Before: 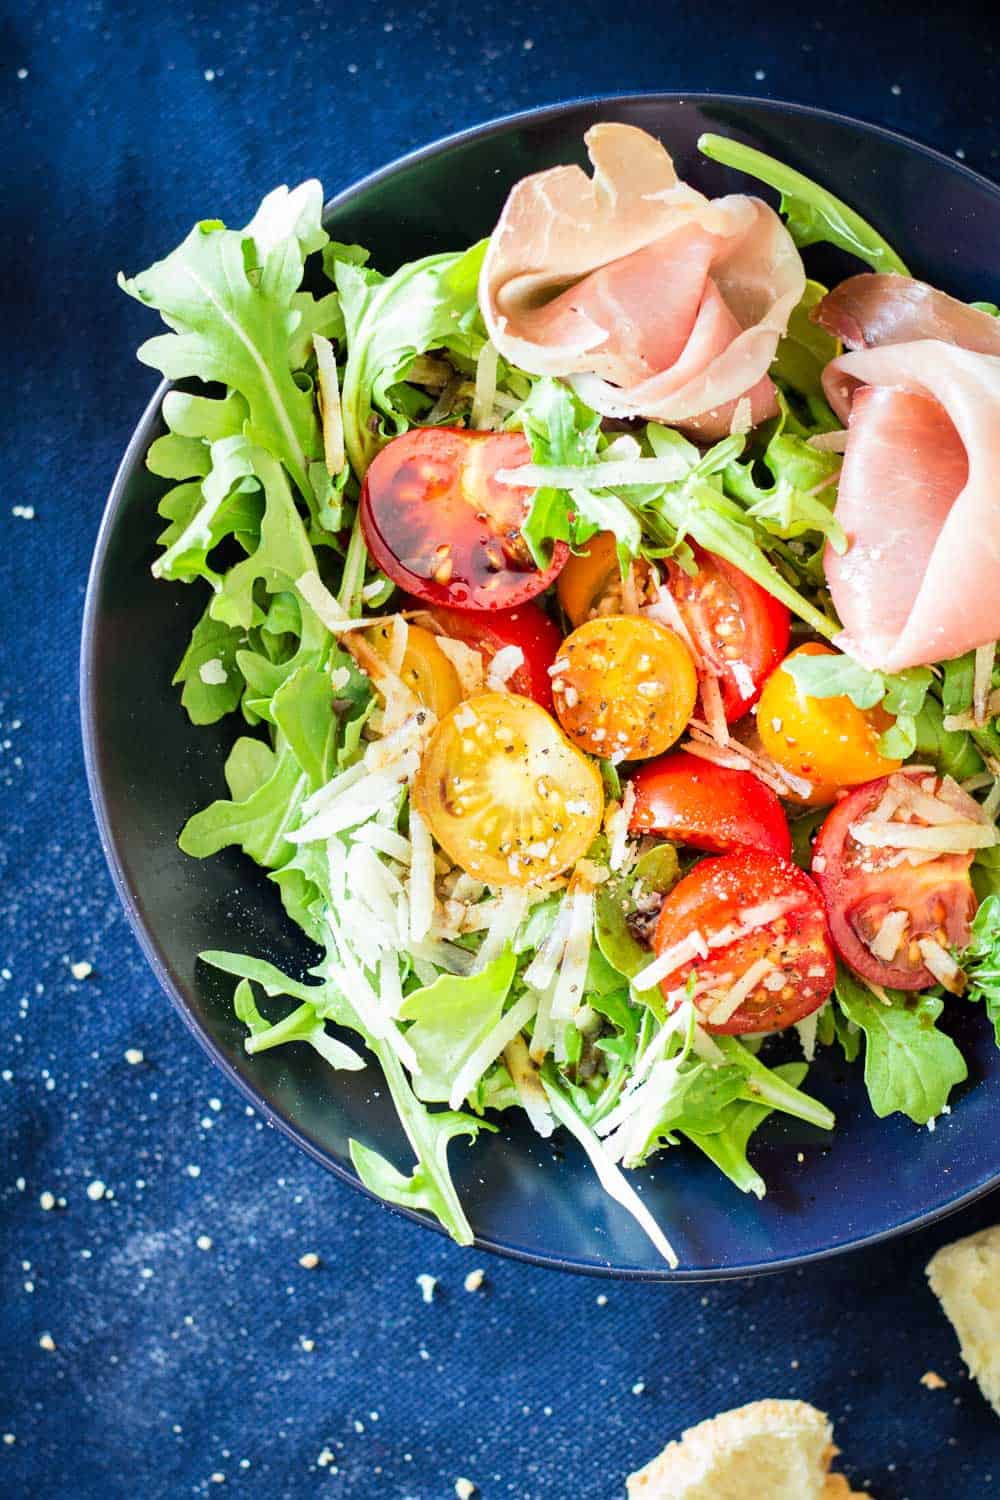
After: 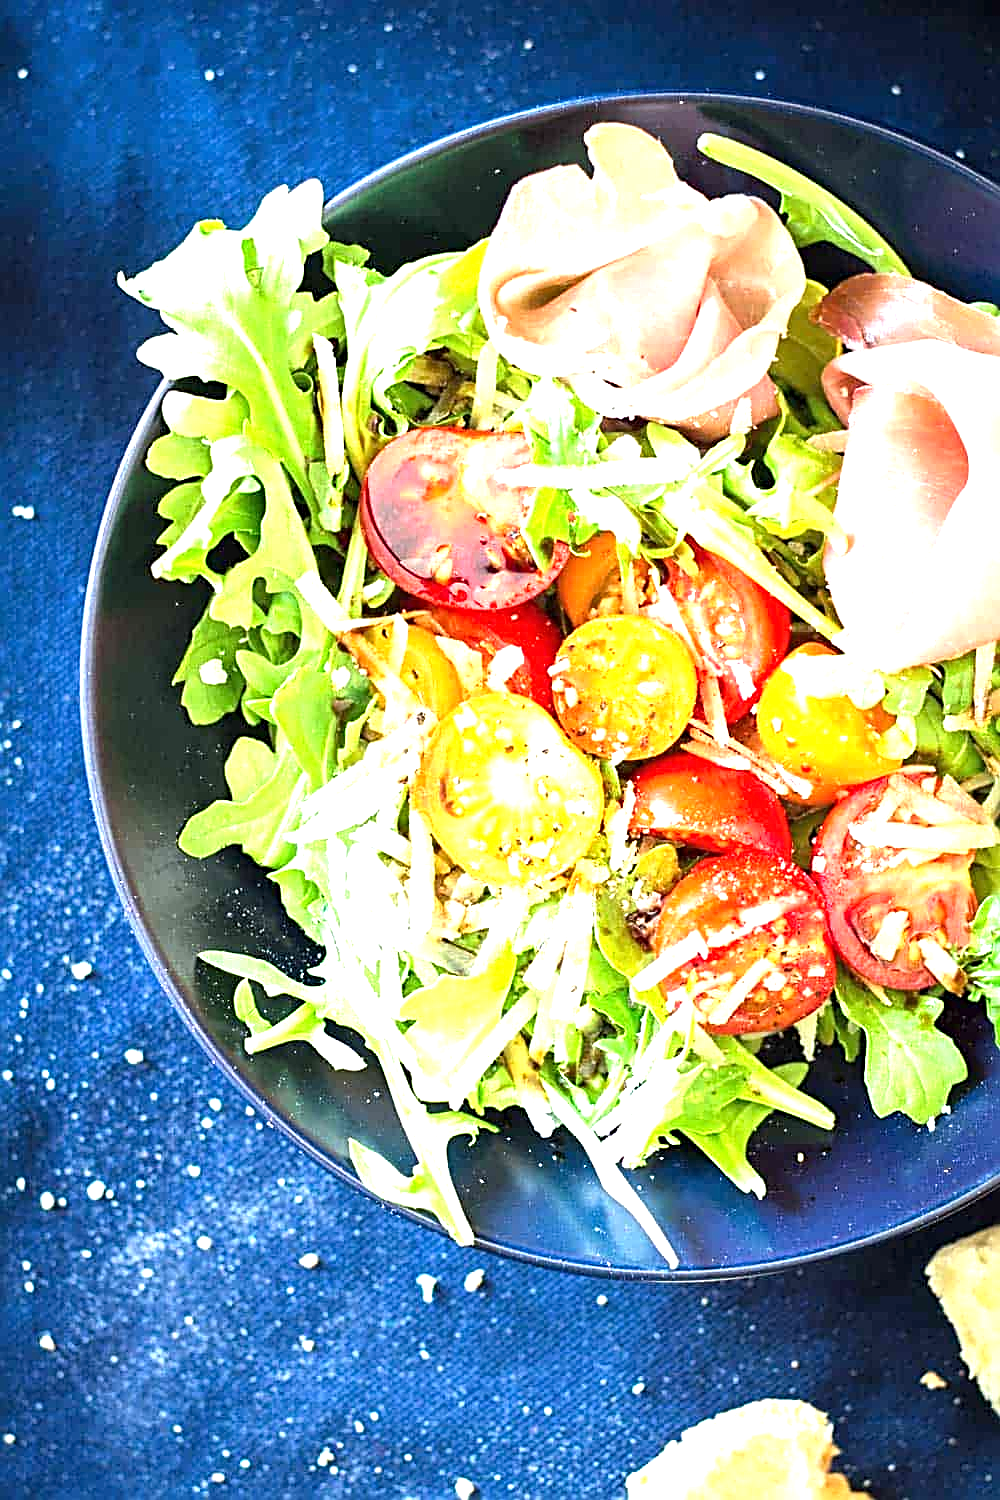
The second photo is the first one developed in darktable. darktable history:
exposure: black level correction 0, exposure 1.106 EV, compensate highlight preservation false
sharpen: radius 2.616, amount 0.683
